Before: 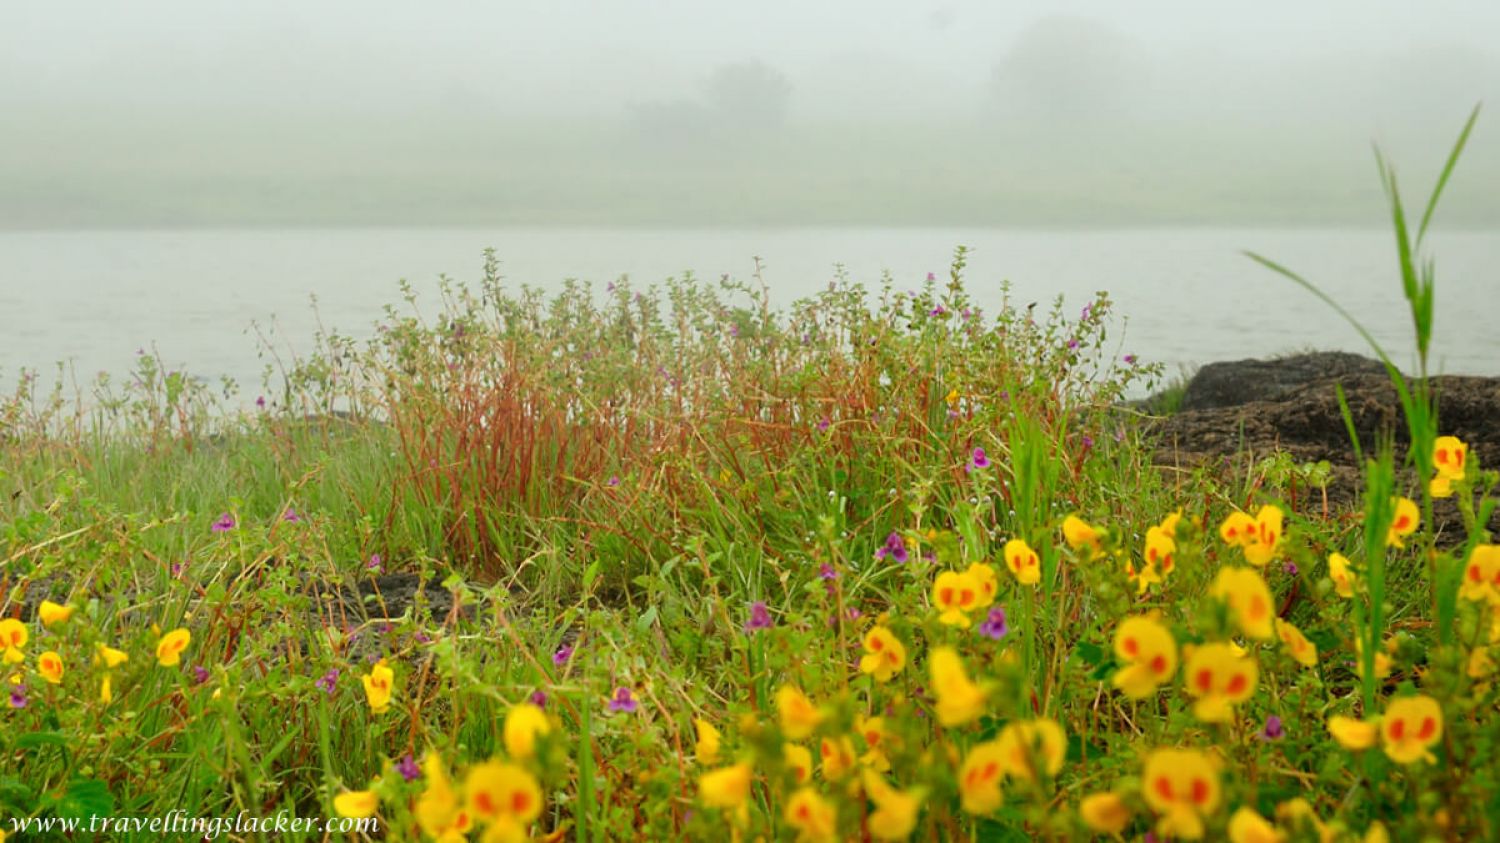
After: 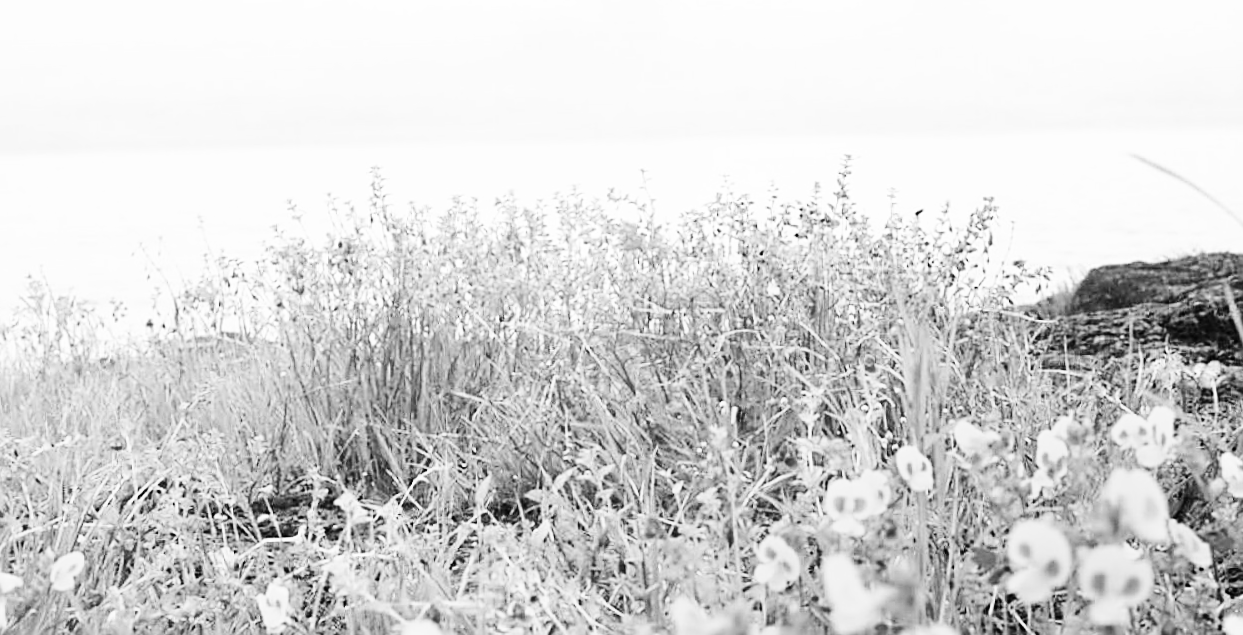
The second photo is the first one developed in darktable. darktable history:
monochrome: on, module defaults
crop: left 7.856%, top 11.836%, right 10.12%, bottom 15.387%
sharpen: on, module defaults
exposure: black level correction 0.001, exposure 0.5 EV, compensate exposure bias true, compensate highlight preservation false
rotate and perspective: rotation -1.17°, automatic cropping off
shadows and highlights: shadows 35, highlights -35, soften with gaussian
color correction: highlights a* 15.46, highlights b* -20.56
base curve: curves: ch0 [(0, 0) (0, 0) (0.002, 0.001) (0.008, 0.003) (0.019, 0.011) (0.037, 0.037) (0.064, 0.11) (0.102, 0.232) (0.152, 0.379) (0.216, 0.524) (0.296, 0.665) (0.394, 0.789) (0.512, 0.881) (0.651, 0.945) (0.813, 0.986) (1, 1)], preserve colors none
